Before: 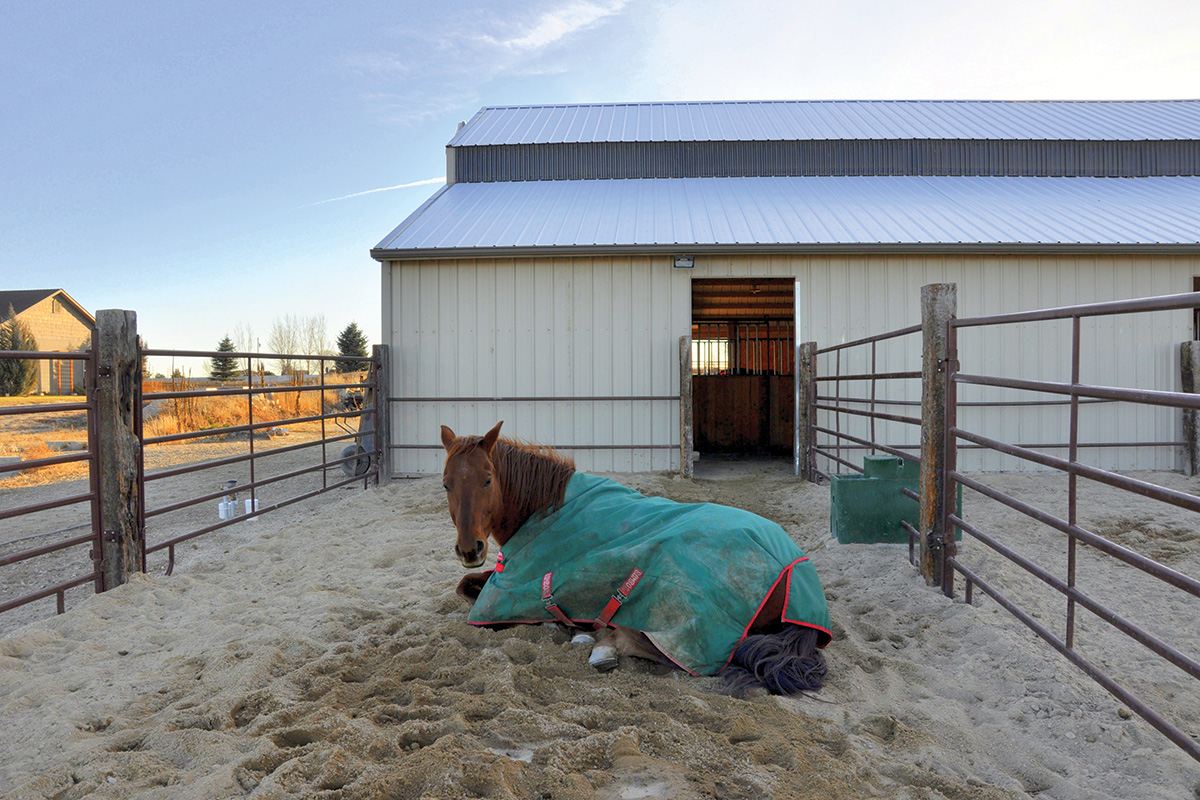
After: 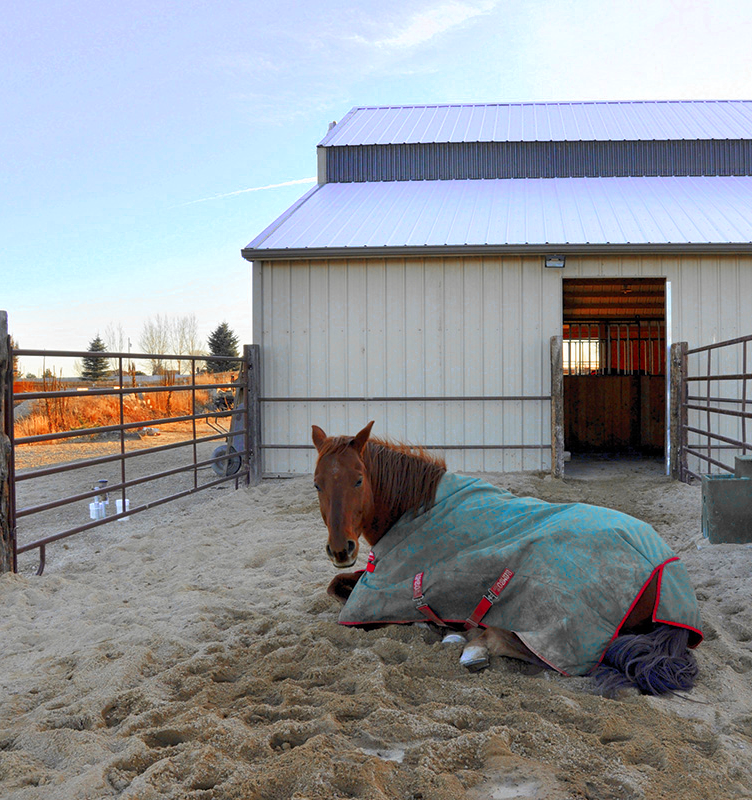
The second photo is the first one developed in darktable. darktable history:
color zones: curves: ch0 [(0, 0.363) (0.128, 0.373) (0.25, 0.5) (0.402, 0.407) (0.521, 0.525) (0.63, 0.559) (0.729, 0.662) (0.867, 0.471)]; ch1 [(0, 0.515) (0.136, 0.618) (0.25, 0.5) (0.378, 0) (0.516, 0) (0.622, 0.593) (0.737, 0.819) (0.87, 0.593)]; ch2 [(0, 0.529) (0.128, 0.471) (0.282, 0.451) (0.386, 0.662) (0.516, 0.525) (0.633, 0.554) (0.75, 0.62) (0.875, 0.441)]
crop: left 10.813%, right 26.471%
